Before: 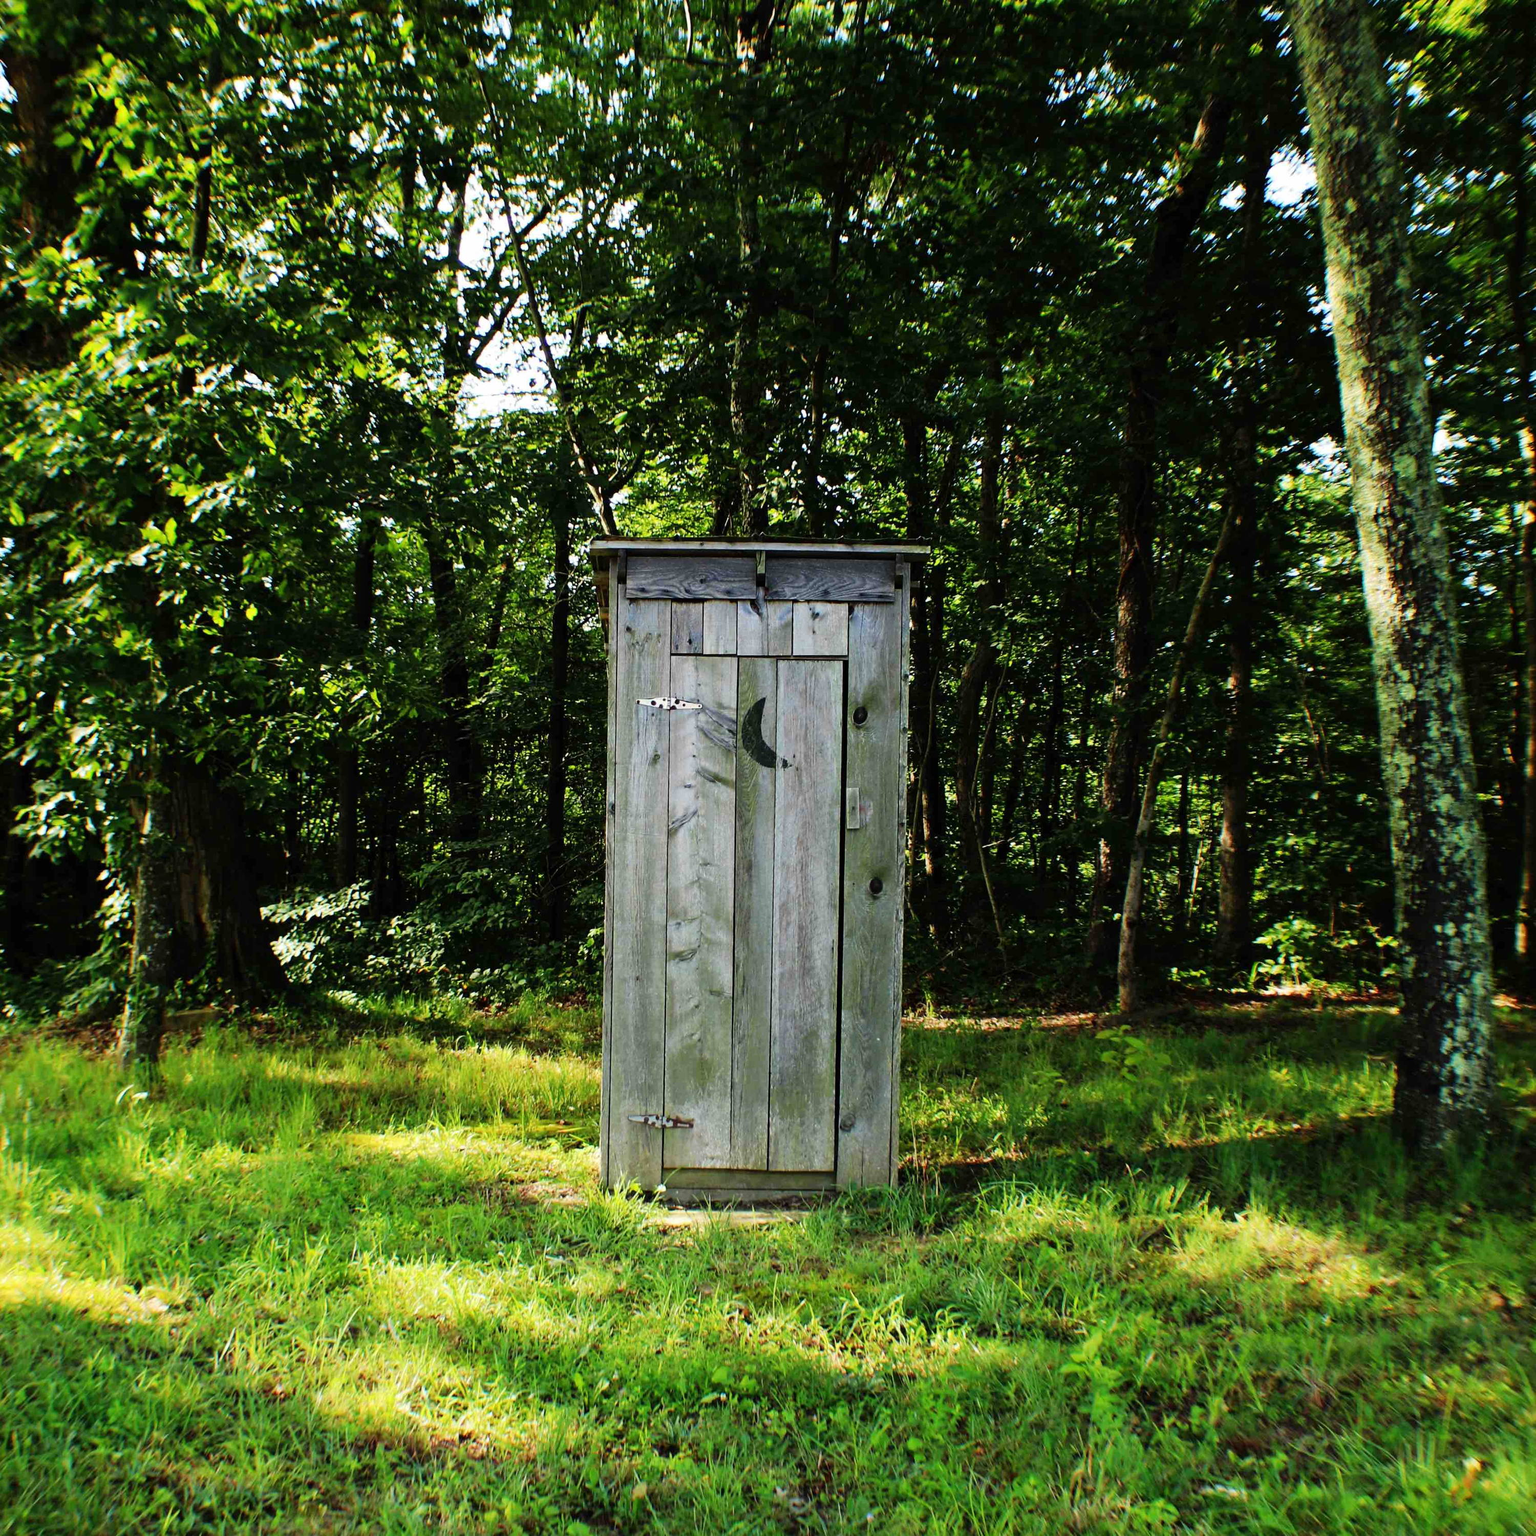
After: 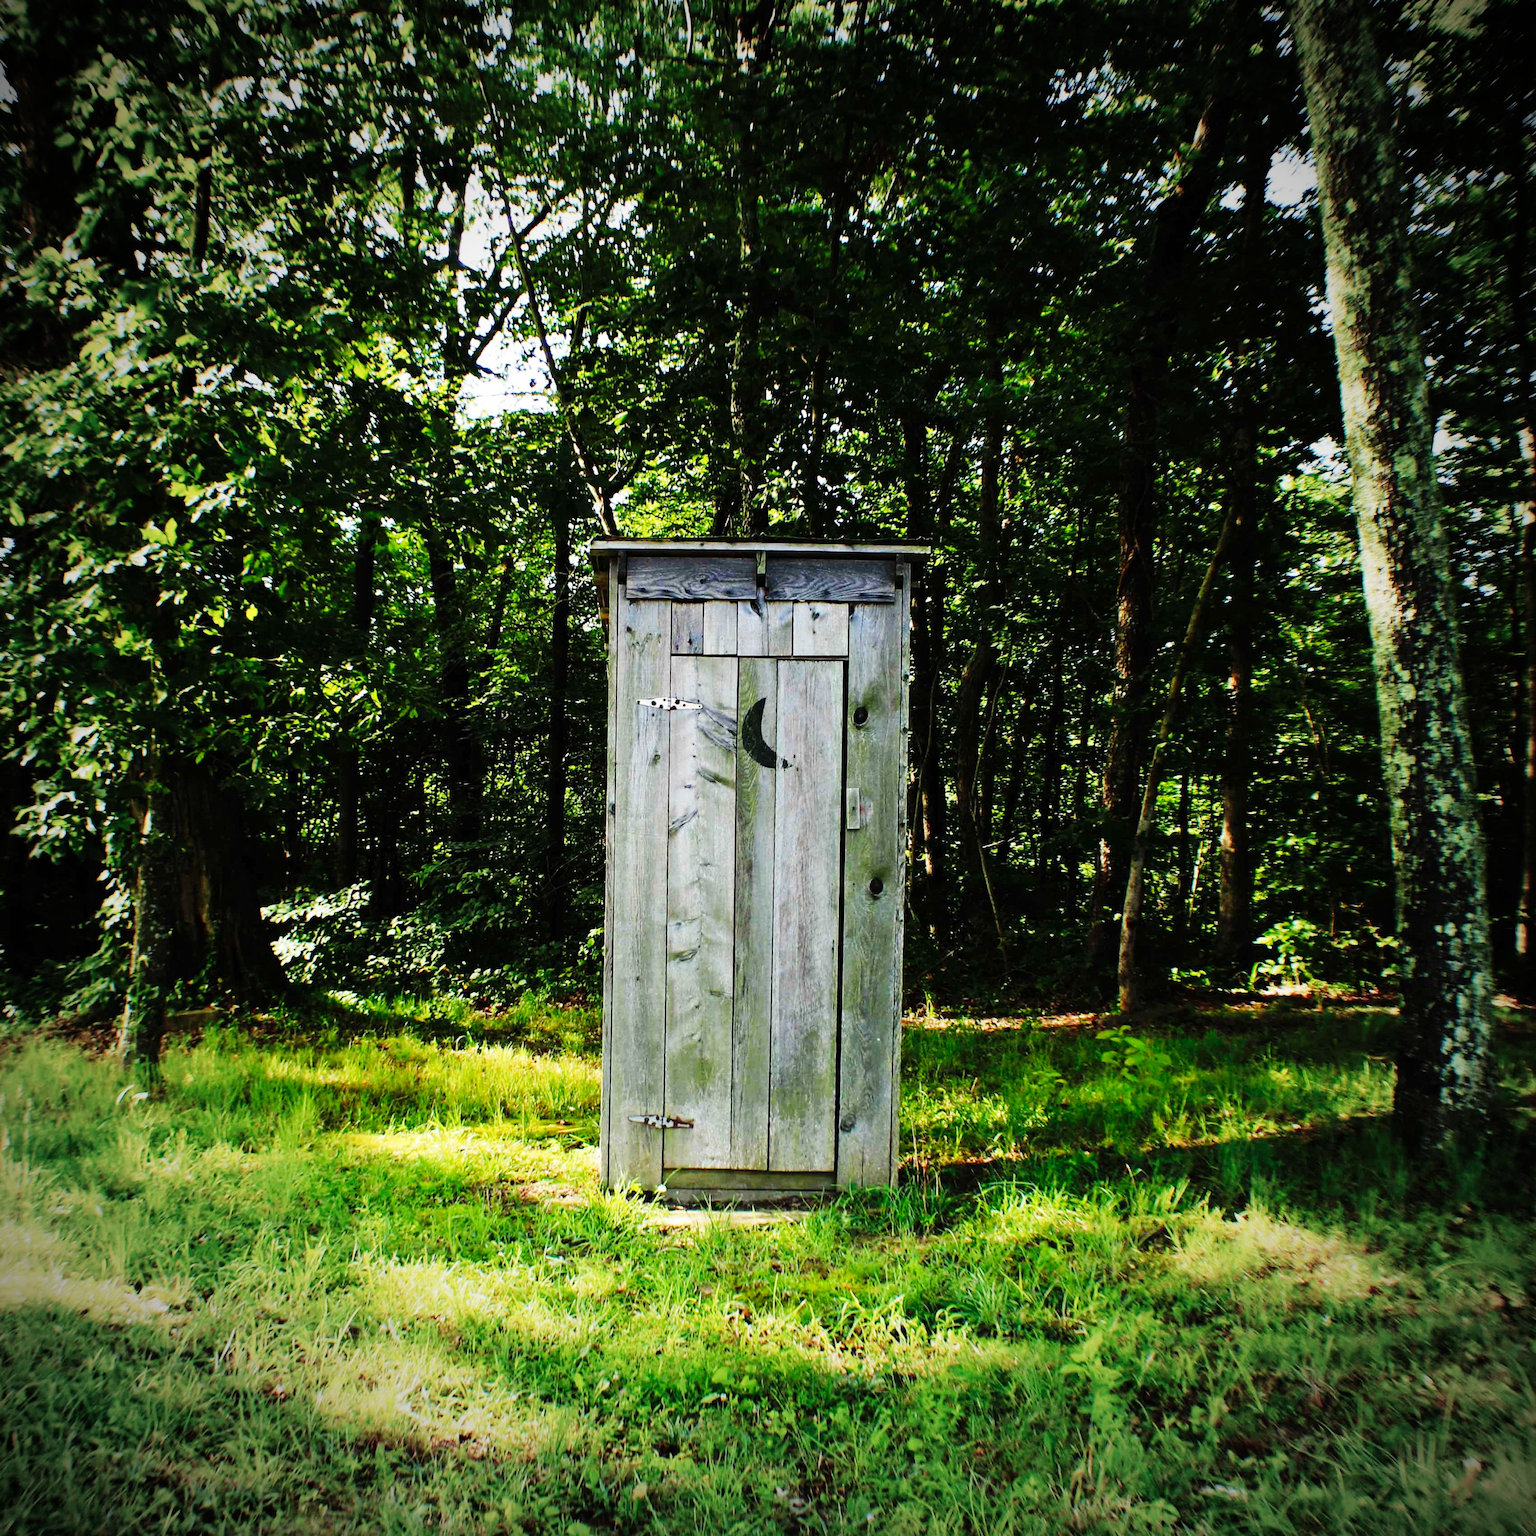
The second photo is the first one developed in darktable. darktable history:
base curve: curves: ch0 [(0, 0) (0.032, 0.025) (0.121, 0.166) (0.206, 0.329) (0.605, 0.79) (1, 1)], preserve colors none
vignetting: fall-off start 67.5%, fall-off radius 67.23%, brightness -0.813, automatic ratio true
